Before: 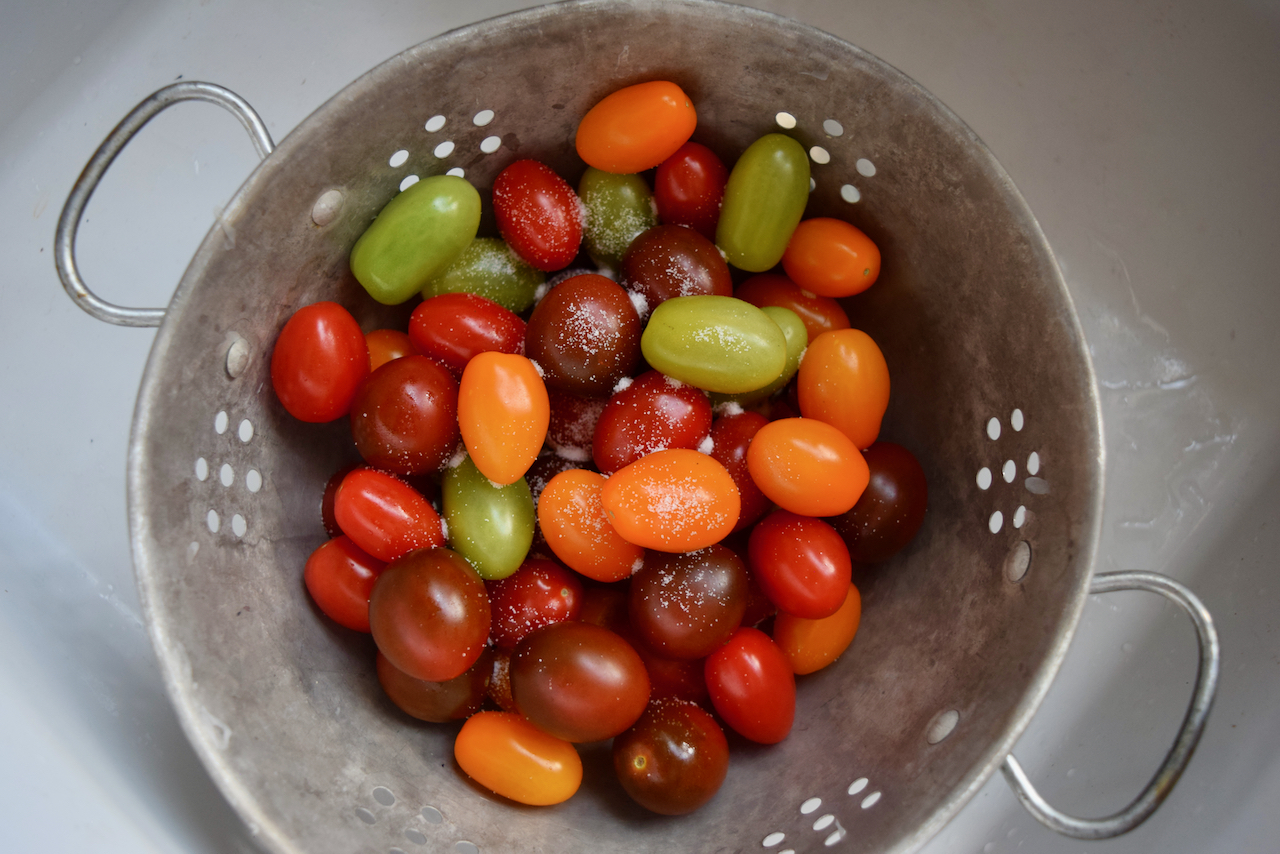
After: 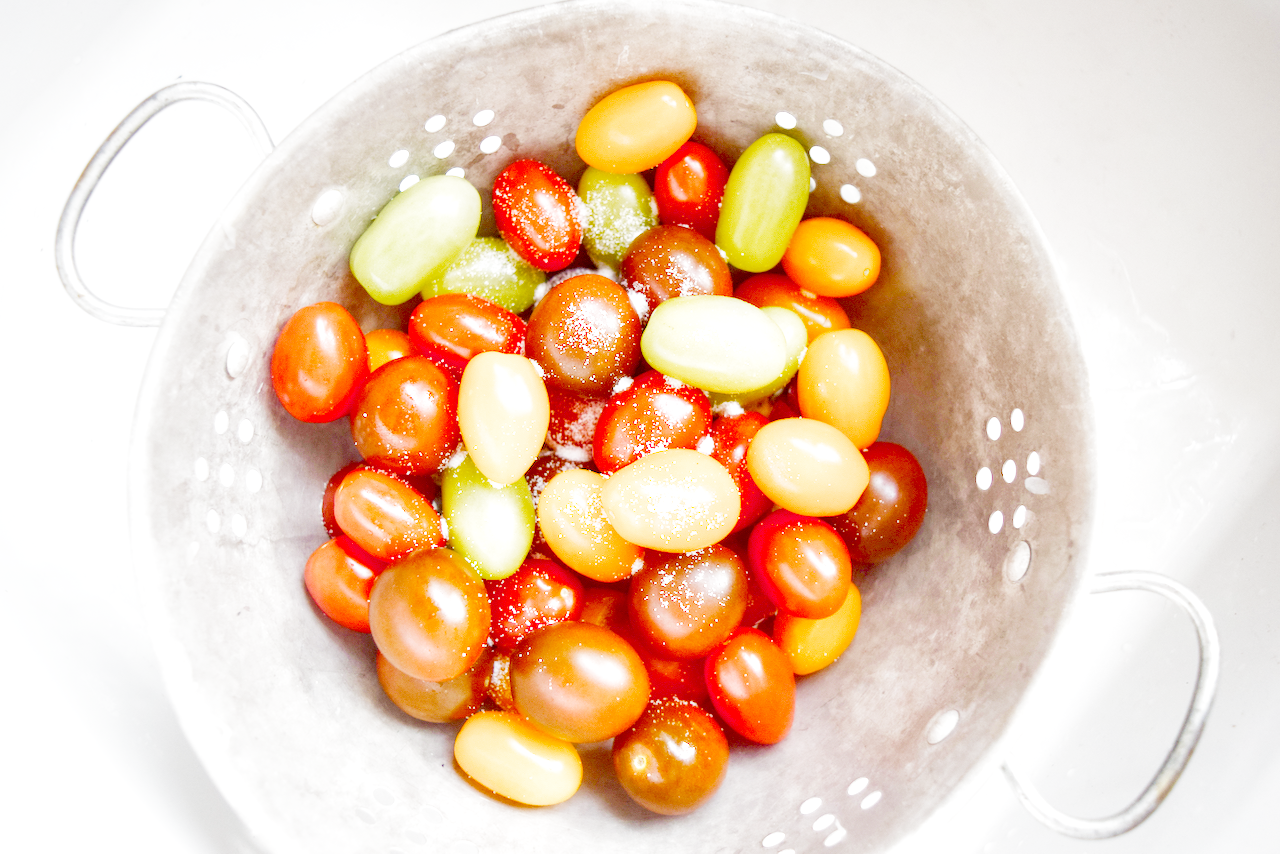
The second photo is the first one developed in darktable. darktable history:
exposure: exposure 0.6 EV, compensate highlight preservation false
color balance: output saturation 110%
filmic rgb: middle gray luminance 12.74%, black relative exposure -10.13 EV, white relative exposure 3.47 EV, threshold 6 EV, target black luminance 0%, hardness 5.74, latitude 44.69%, contrast 1.221, highlights saturation mix 5%, shadows ↔ highlights balance 26.78%, add noise in highlights 0, preserve chrominance no, color science v3 (2019), use custom middle-gray values true, iterations of high-quality reconstruction 0, contrast in highlights soft, enable highlight reconstruction true
local contrast: on, module defaults
